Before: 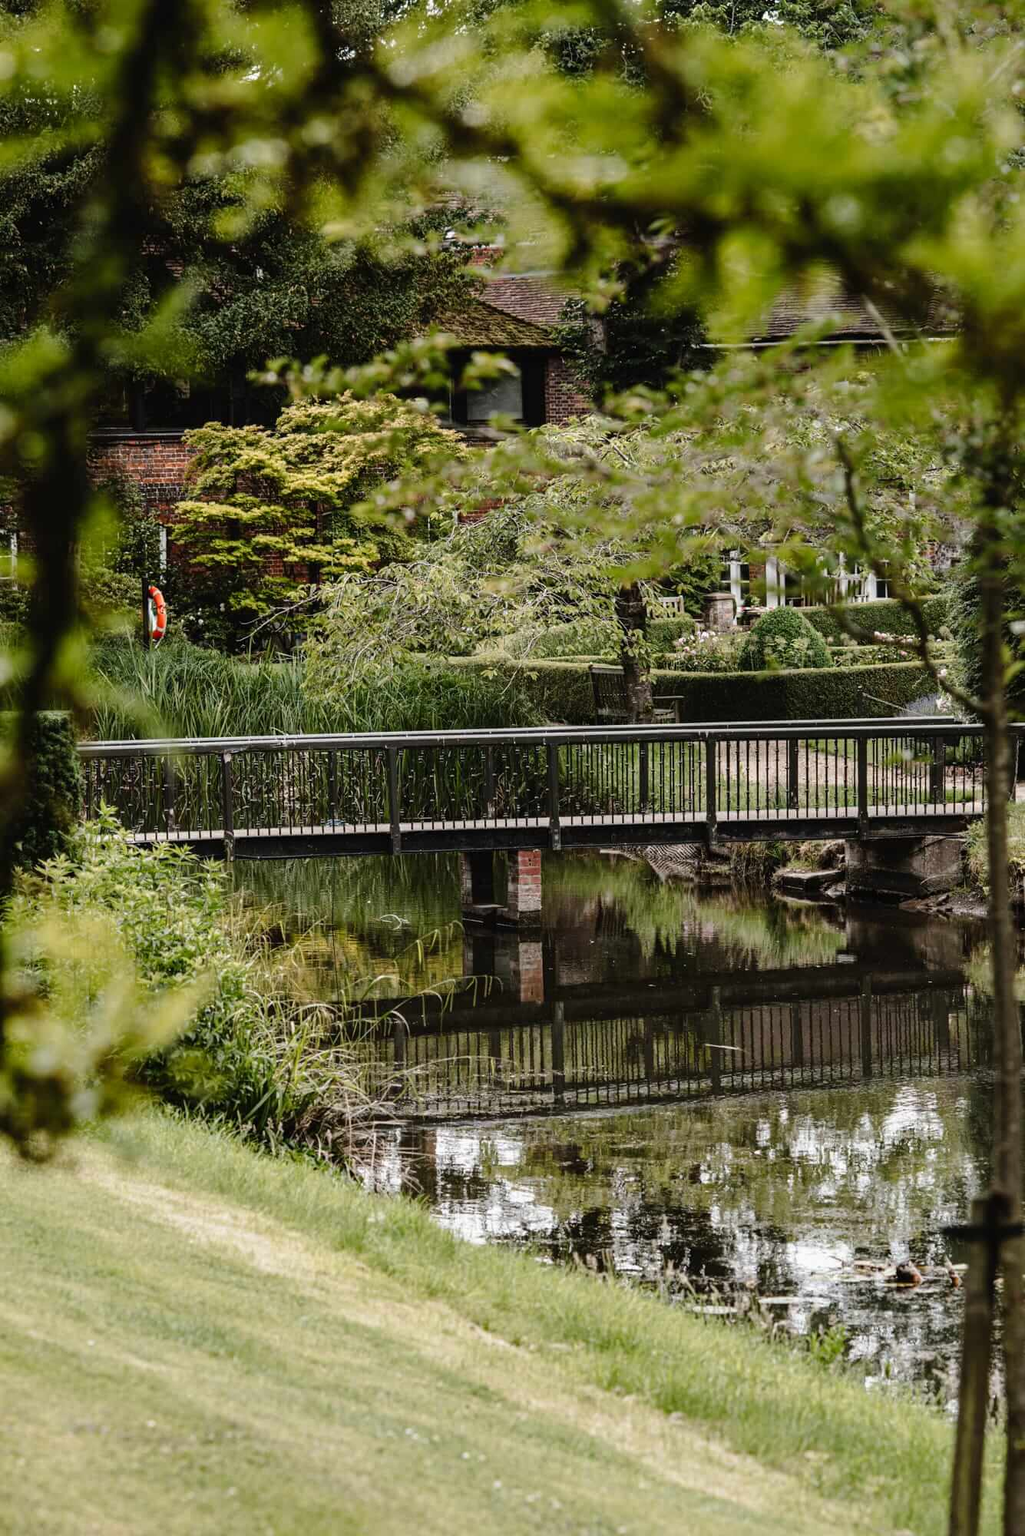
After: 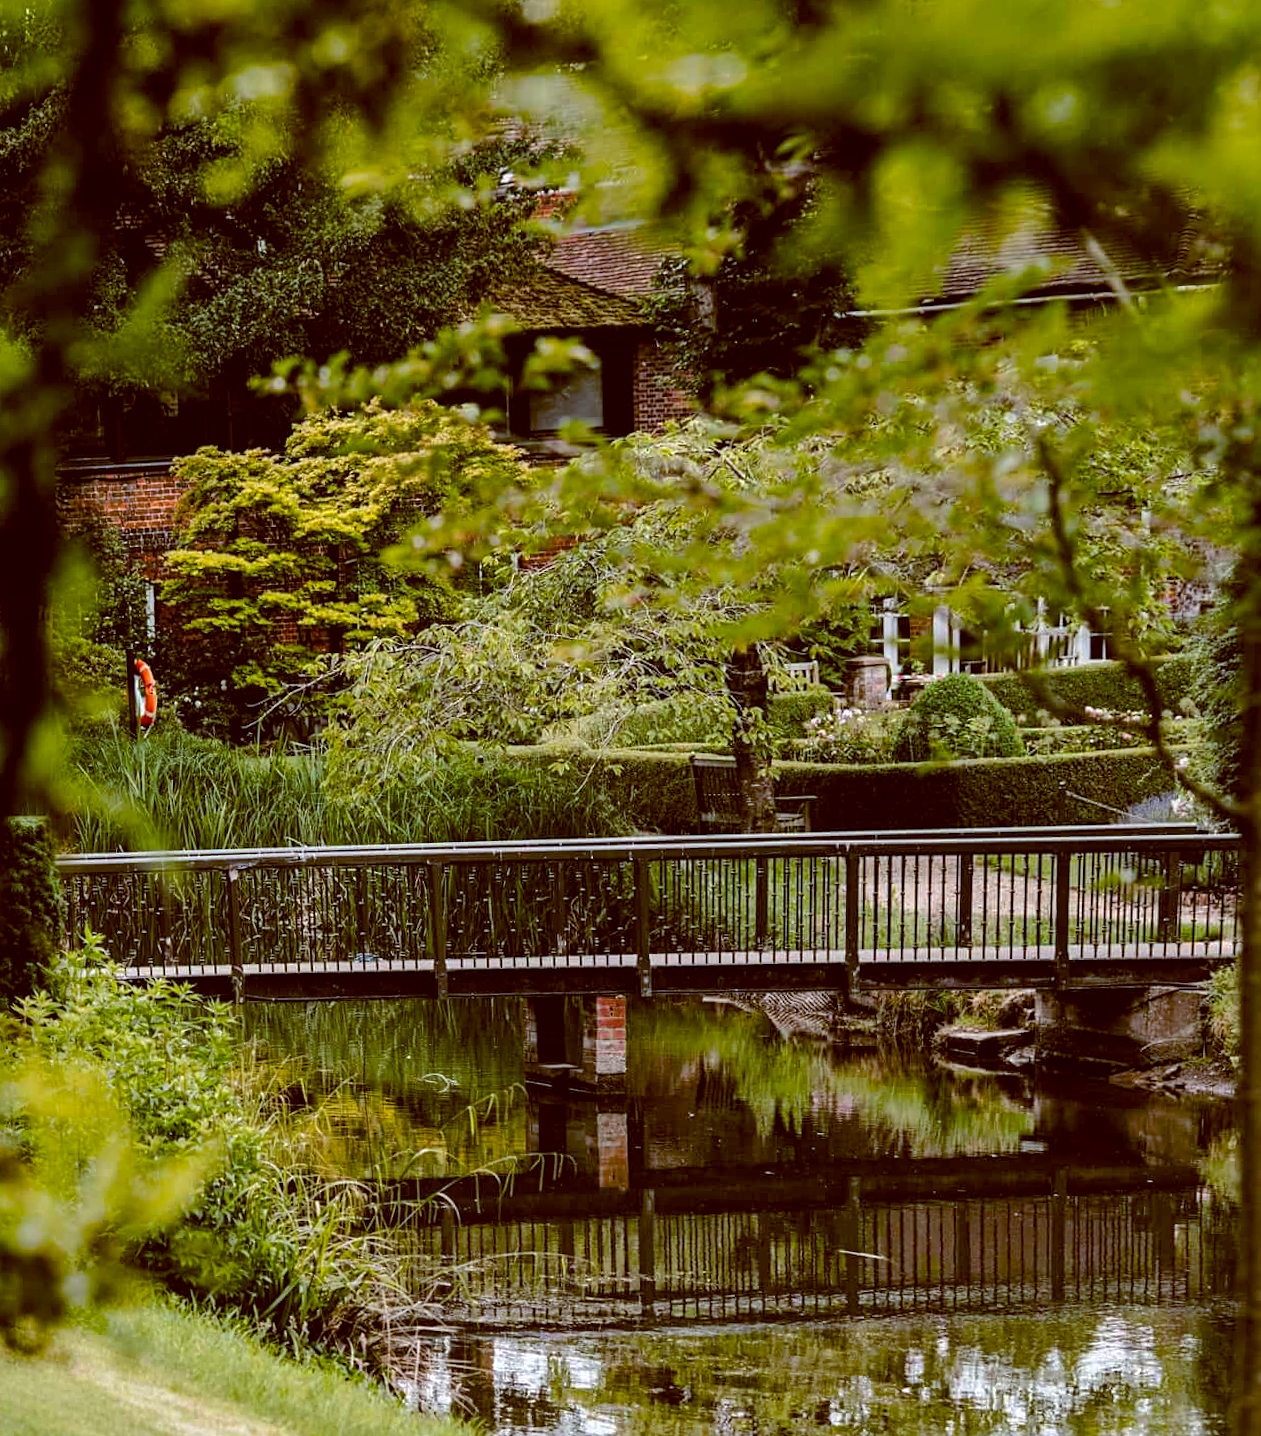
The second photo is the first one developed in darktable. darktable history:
sharpen: amount 0.2
crop: top 5.667%, bottom 17.637%
color balance: lift [1, 1.015, 1.004, 0.985], gamma [1, 0.958, 0.971, 1.042], gain [1, 0.956, 0.977, 1.044]
rotate and perspective: rotation 0.062°, lens shift (vertical) 0.115, lens shift (horizontal) -0.133, crop left 0.047, crop right 0.94, crop top 0.061, crop bottom 0.94
tone equalizer: on, module defaults
shadows and highlights: shadows 10, white point adjustment 1, highlights -40
color balance rgb: linear chroma grading › global chroma 15%, perceptual saturation grading › global saturation 30%
